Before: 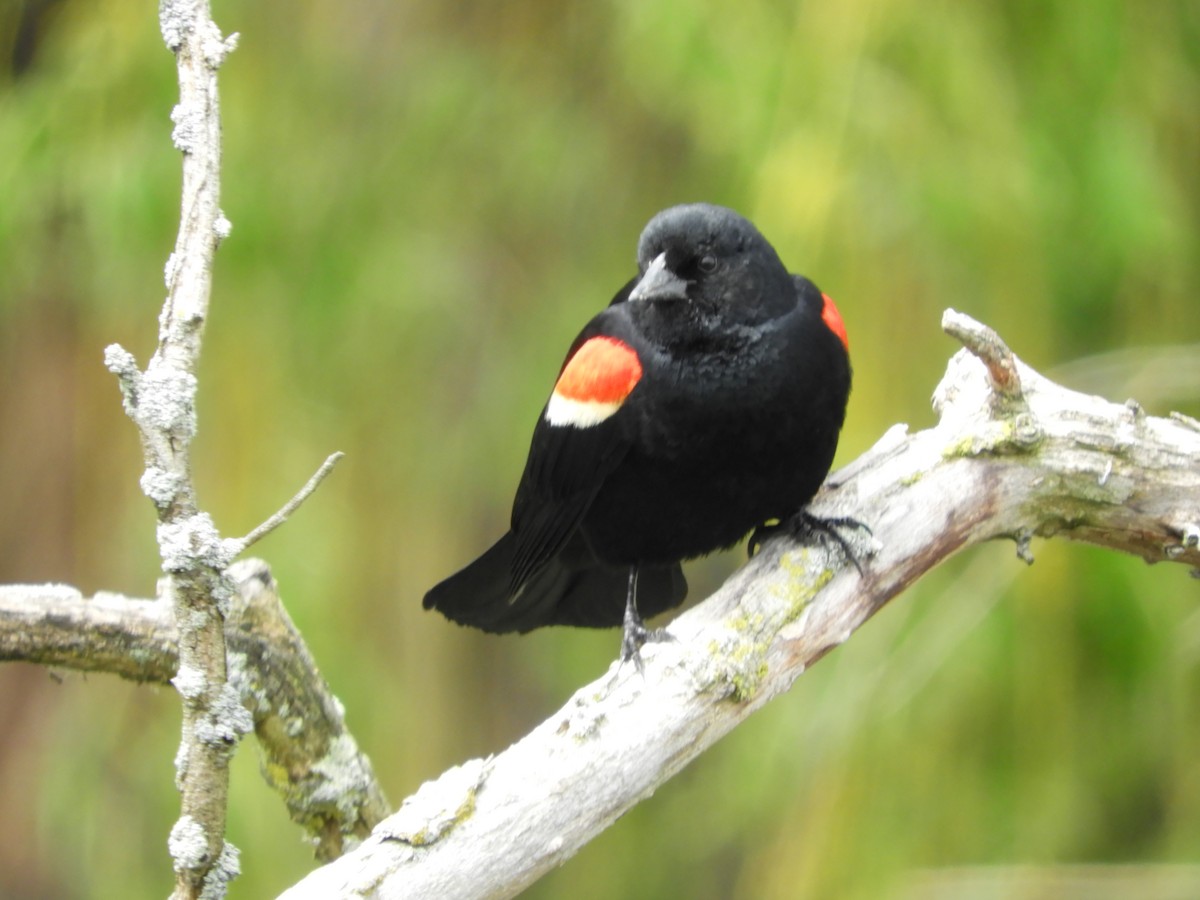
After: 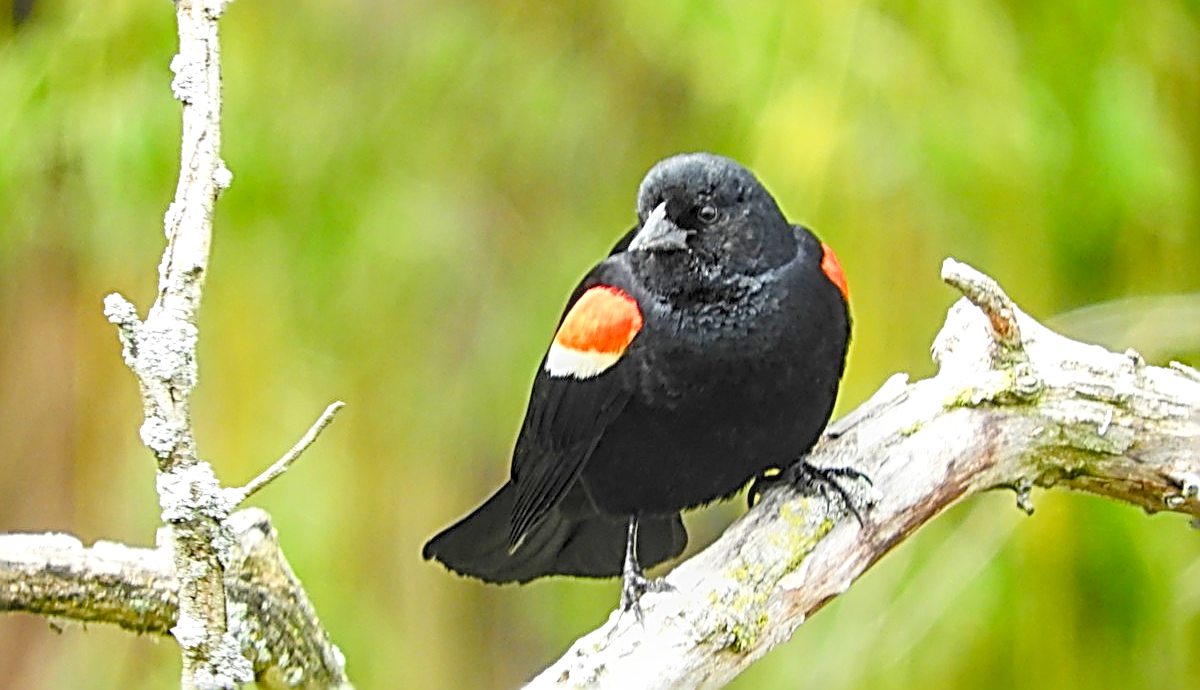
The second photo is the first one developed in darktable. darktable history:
sharpen: radius 3.158, amount 1.731
contrast brightness saturation: contrast 0.14, brightness 0.21
local contrast: on, module defaults
color balance rgb: perceptual saturation grading › global saturation 35%, perceptual saturation grading › highlights -25%, perceptual saturation grading › shadows 50%
crop: top 5.667%, bottom 17.637%
